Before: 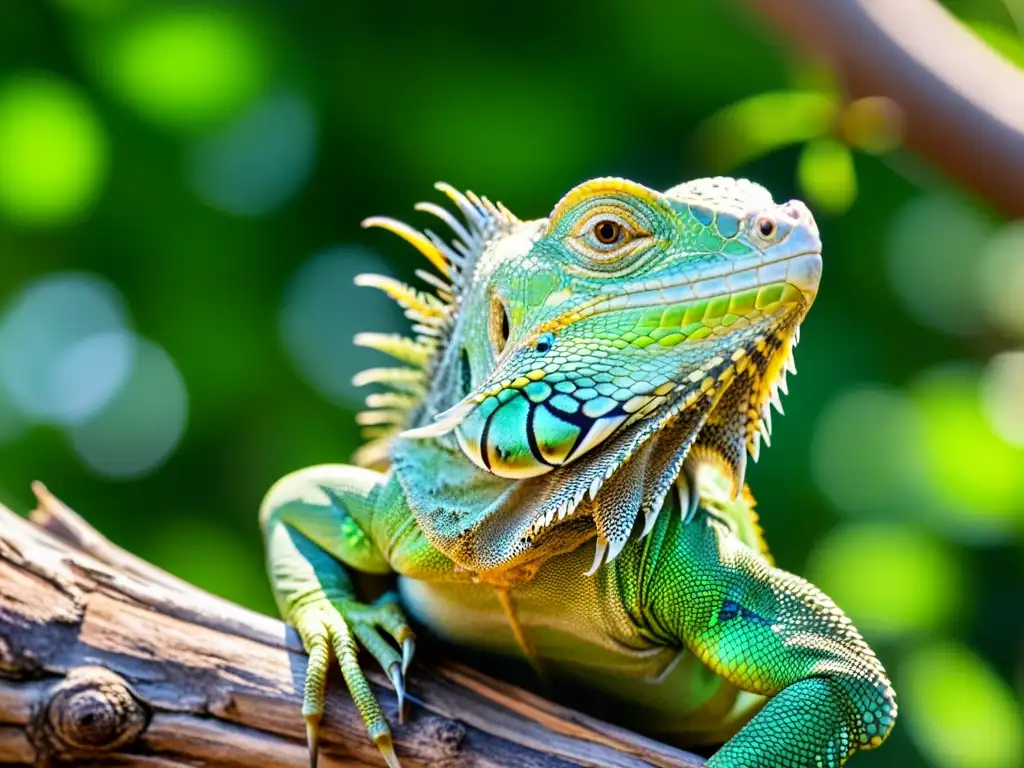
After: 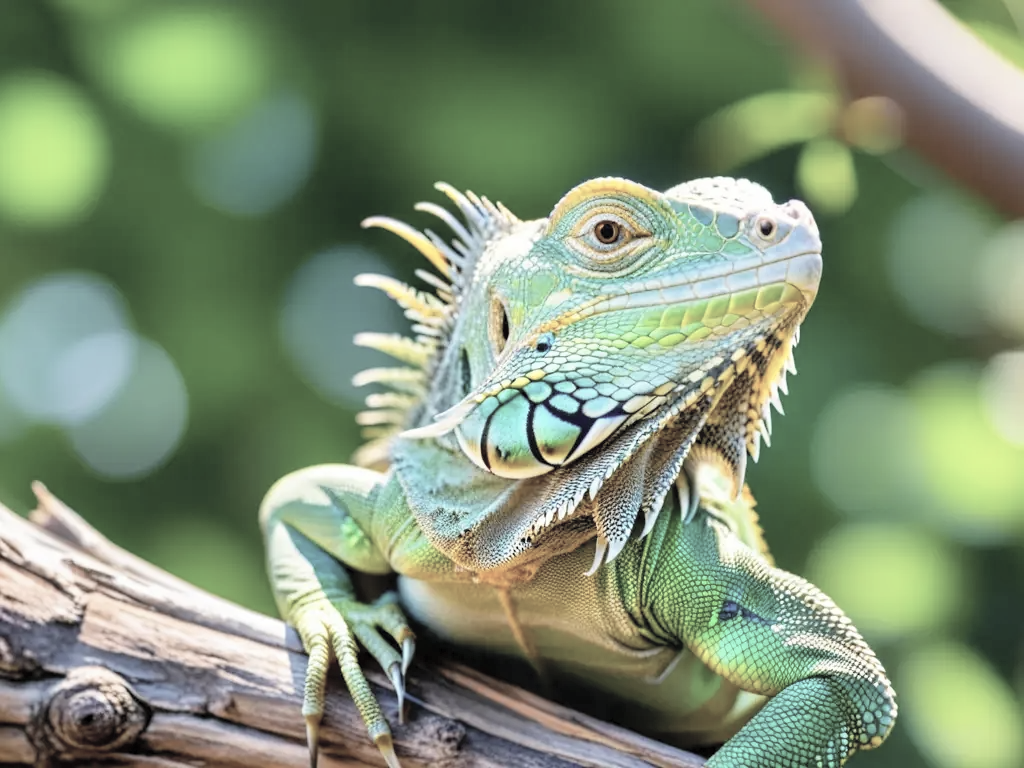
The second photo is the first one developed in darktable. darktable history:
contrast brightness saturation: brightness 0.181, saturation -0.503
